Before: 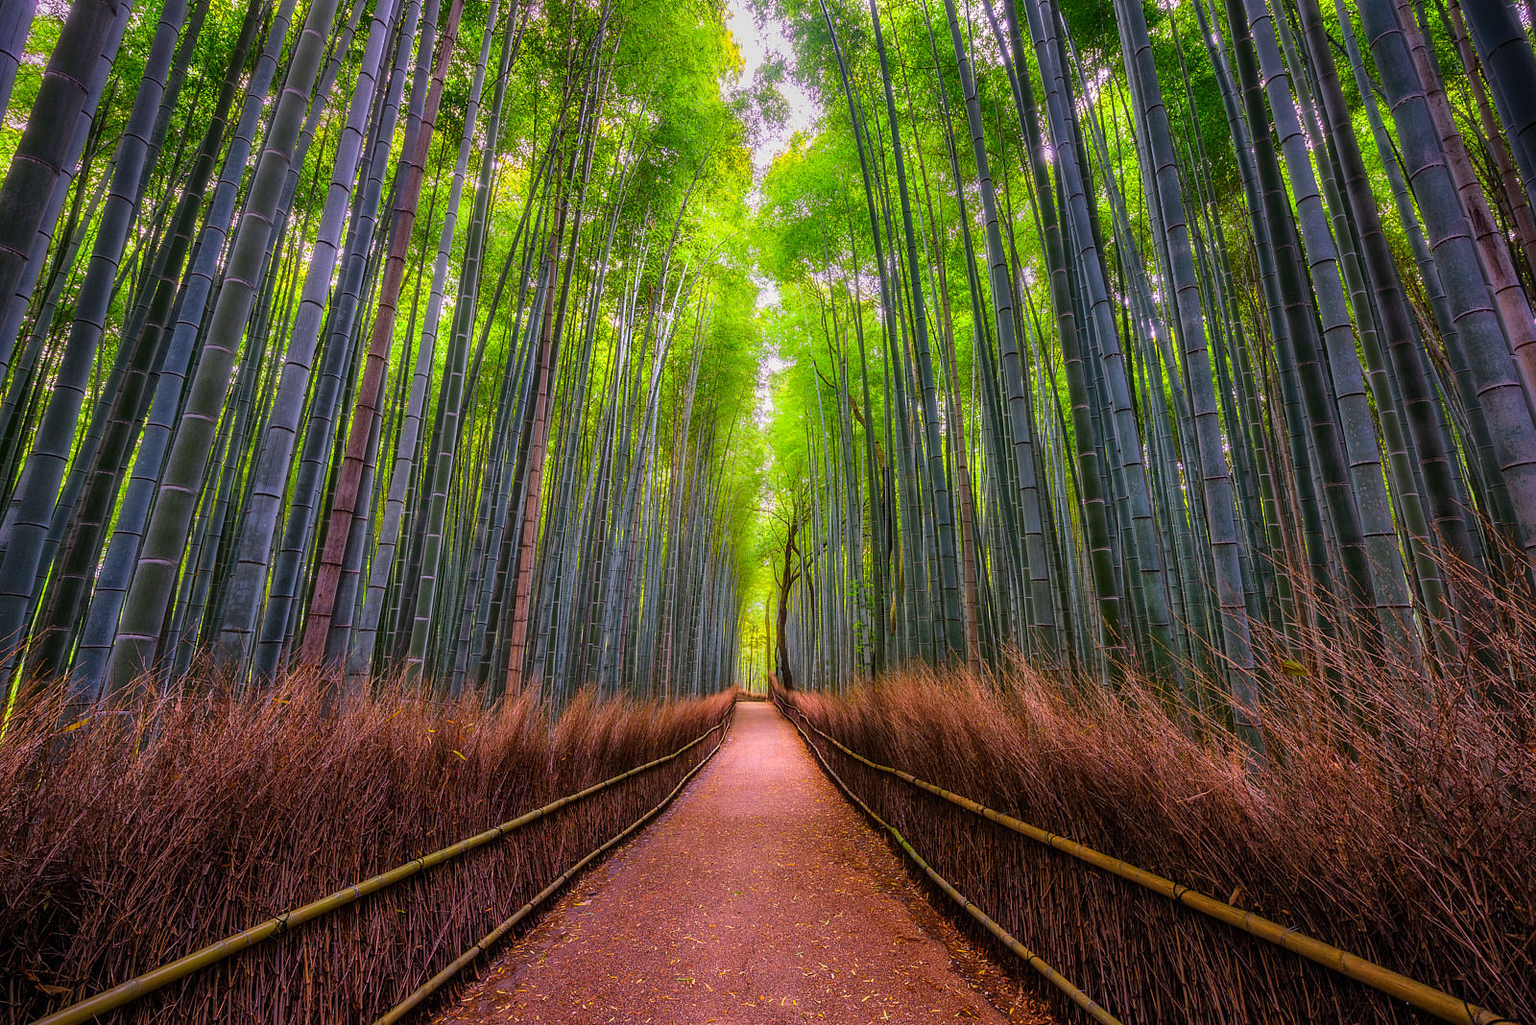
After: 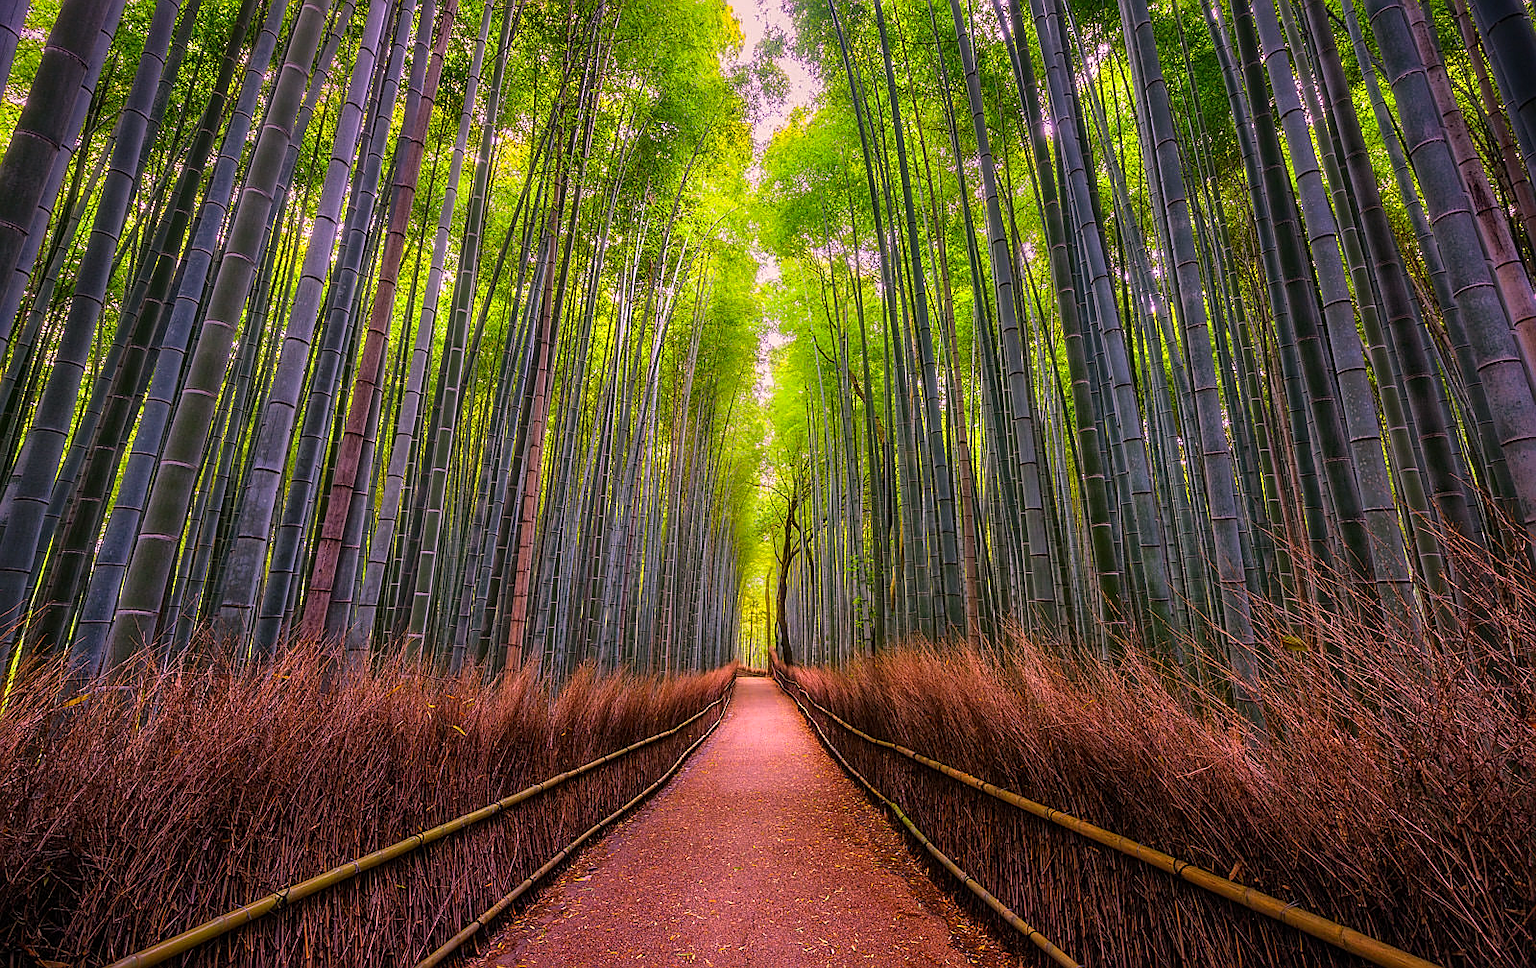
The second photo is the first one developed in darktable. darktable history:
color correction: highlights a* 12.23, highlights b* 5.41
sharpen: on, module defaults
crop and rotate: top 2.479%, bottom 3.018%
